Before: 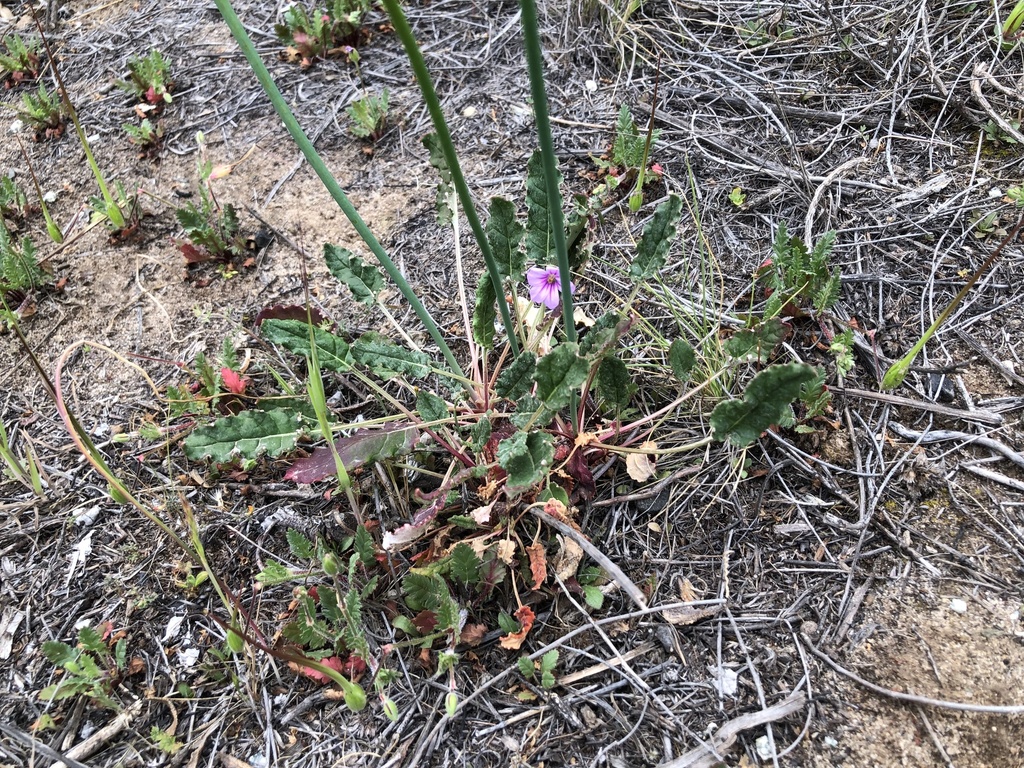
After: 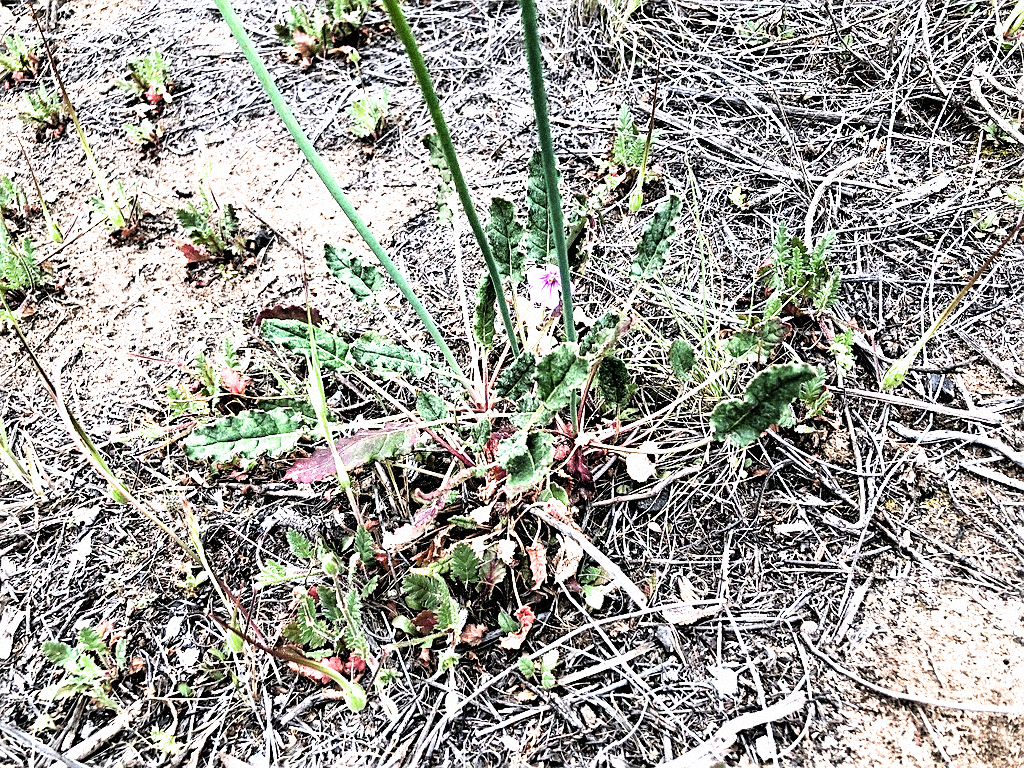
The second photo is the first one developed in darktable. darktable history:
filmic rgb: black relative exposure -3.75 EV, white relative exposure 2.4 EV, dynamic range scaling -50%, hardness 3.42, latitude 30%, contrast 1.8
exposure: exposure 1.223 EV, compensate highlight preservation false
sharpen: on, module defaults
grain: coarseness 14.49 ISO, strength 48.04%, mid-tones bias 35%
